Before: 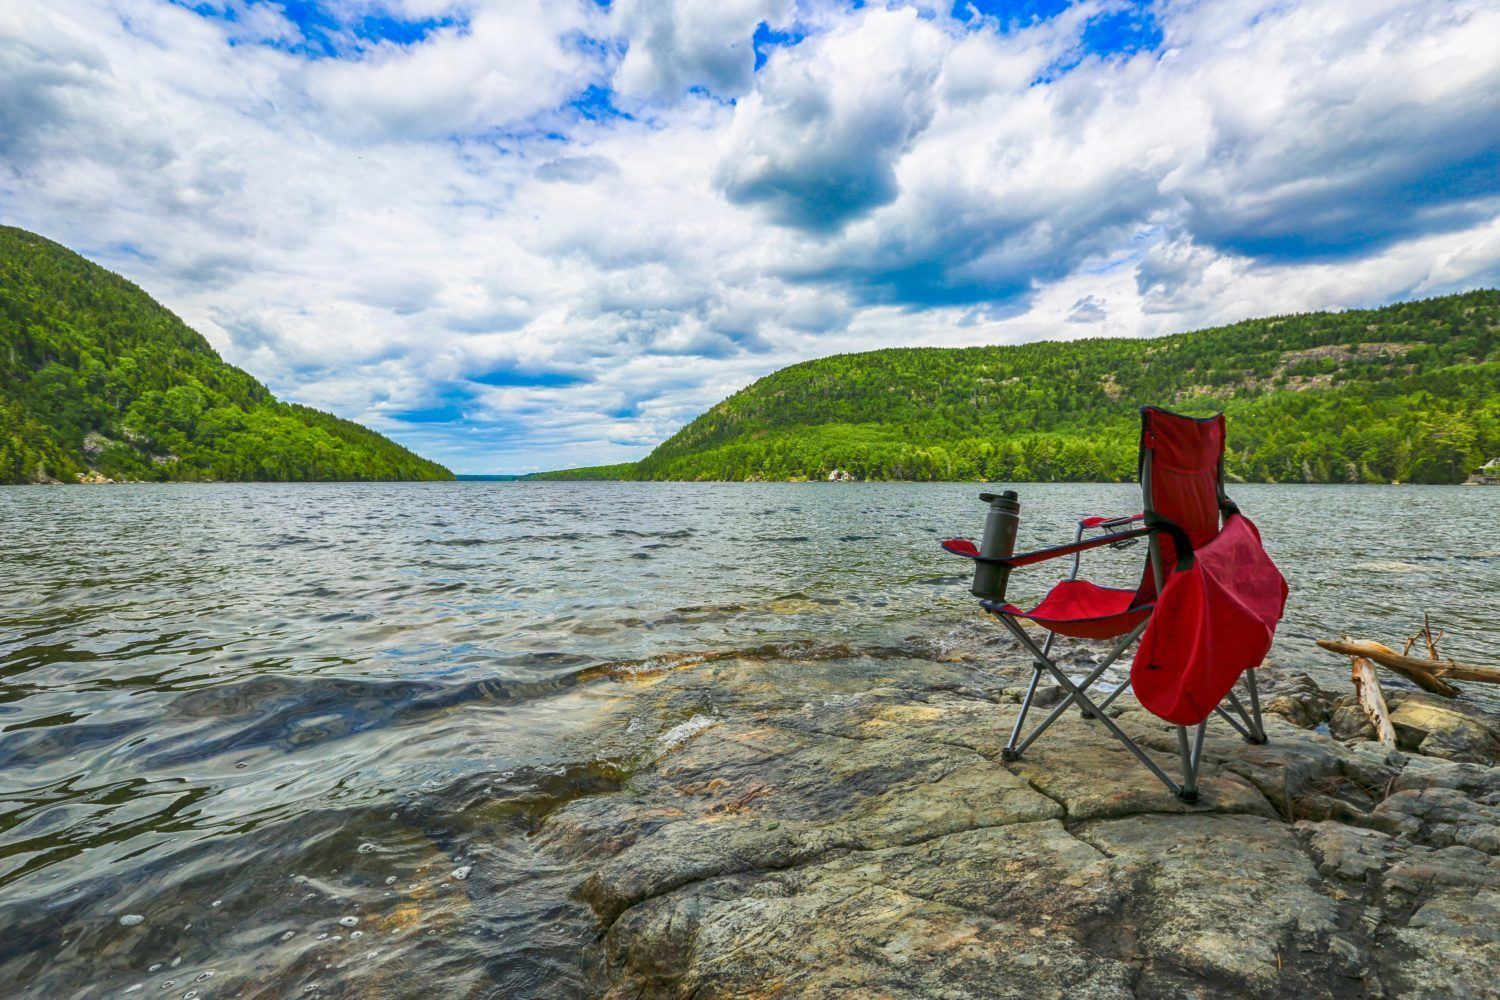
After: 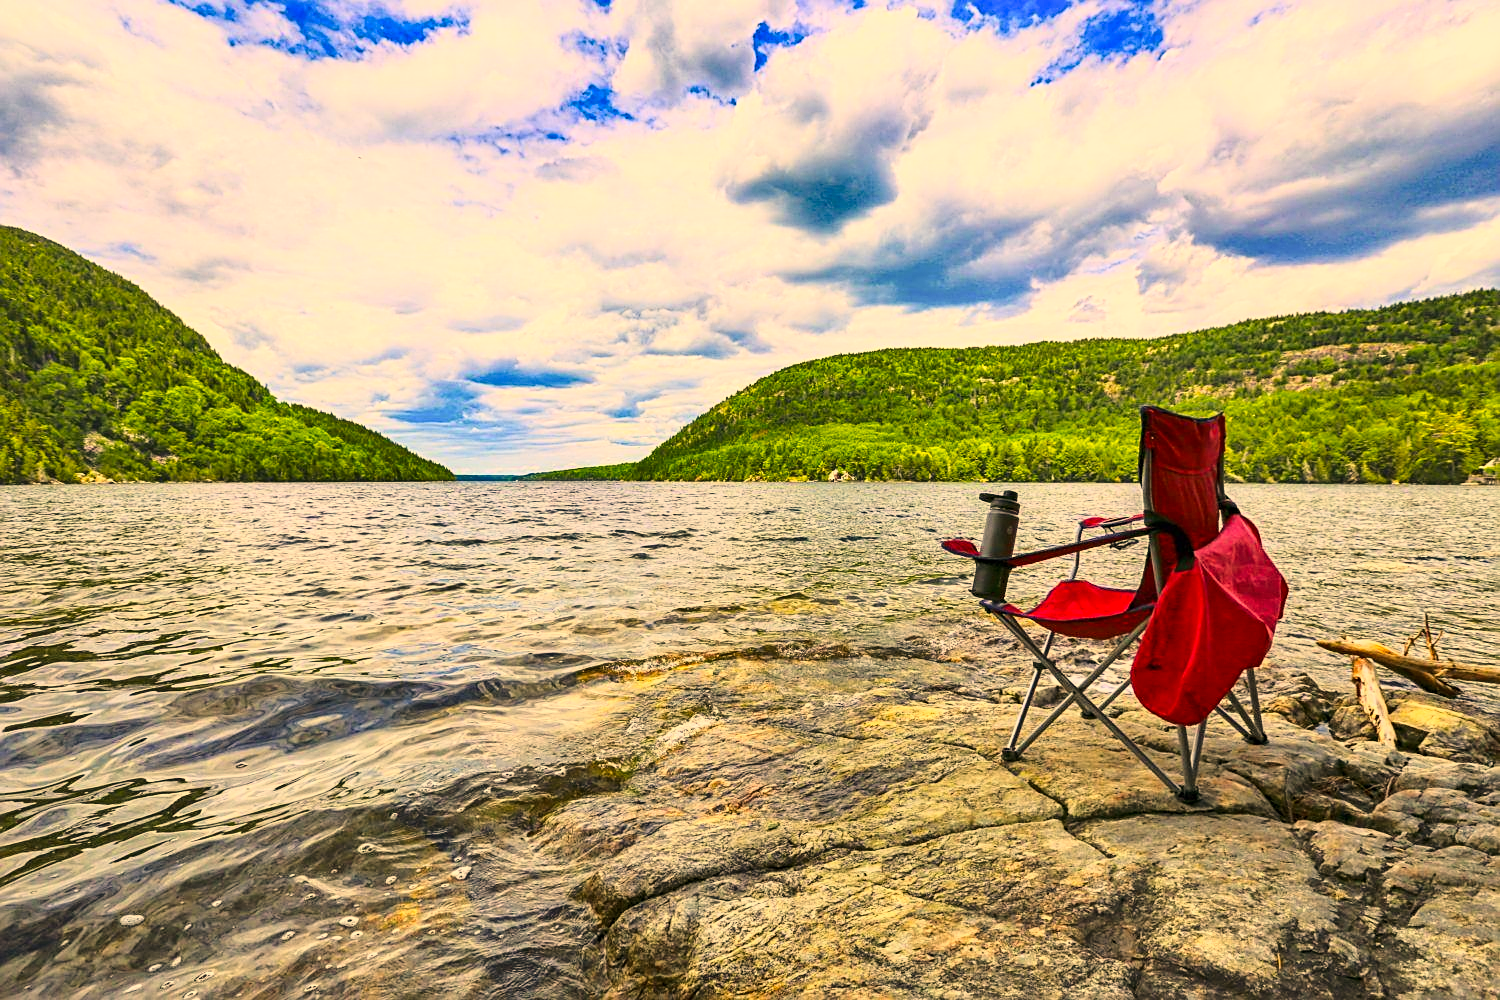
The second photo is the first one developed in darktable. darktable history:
tone equalizer: on, module defaults
shadows and highlights: shadows 5, soften with gaussian
sharpen: on, module defaults
color correction: highlights a* 15, highlights b* 31.55
base curve: curves: ch0 [(0, 0) (0.028, 0.03) (0.121, 0.232) (0.46, 0.748) (0.859, 0.968) (1, 1)]
